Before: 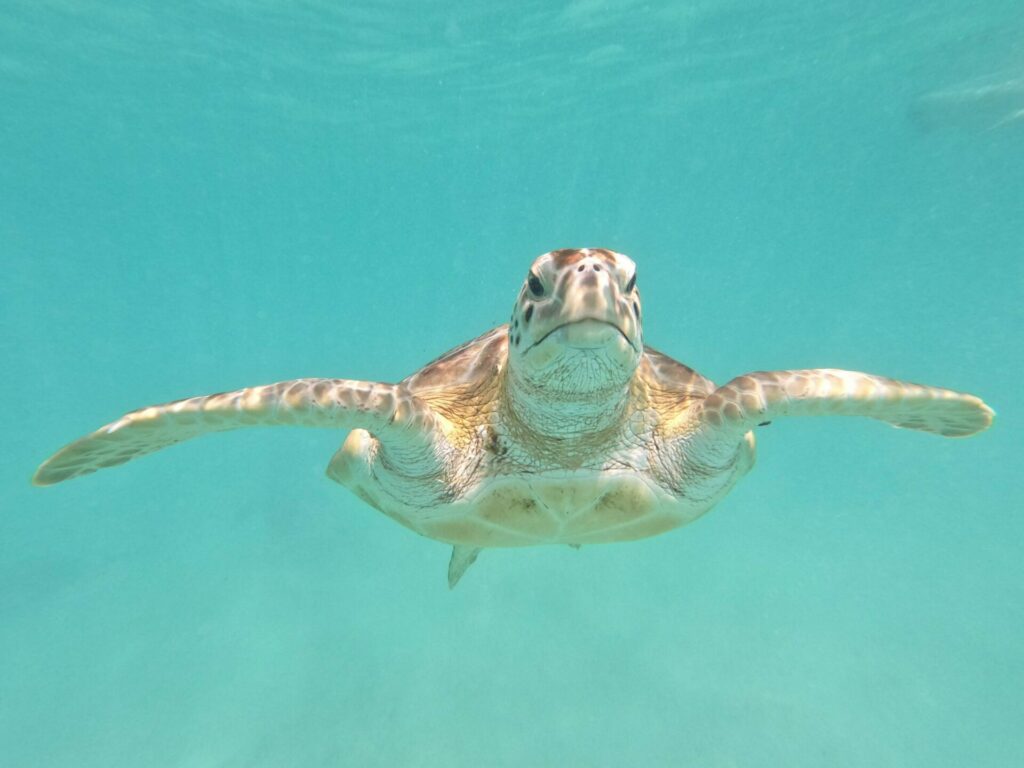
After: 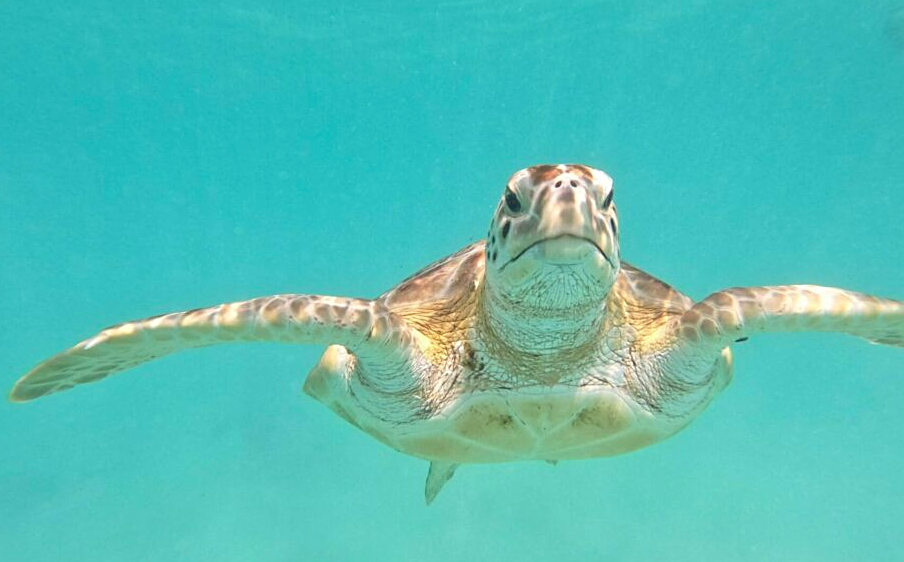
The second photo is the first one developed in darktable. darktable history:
sharpen: radius 2.119, amount 0.384, threshold 0.234
crop and rotate: left 2.318%, top 11.007%, right 9.349%, bottom 15.694%
contrast brightness saturation: contrast 0.043, saturation 0.158
